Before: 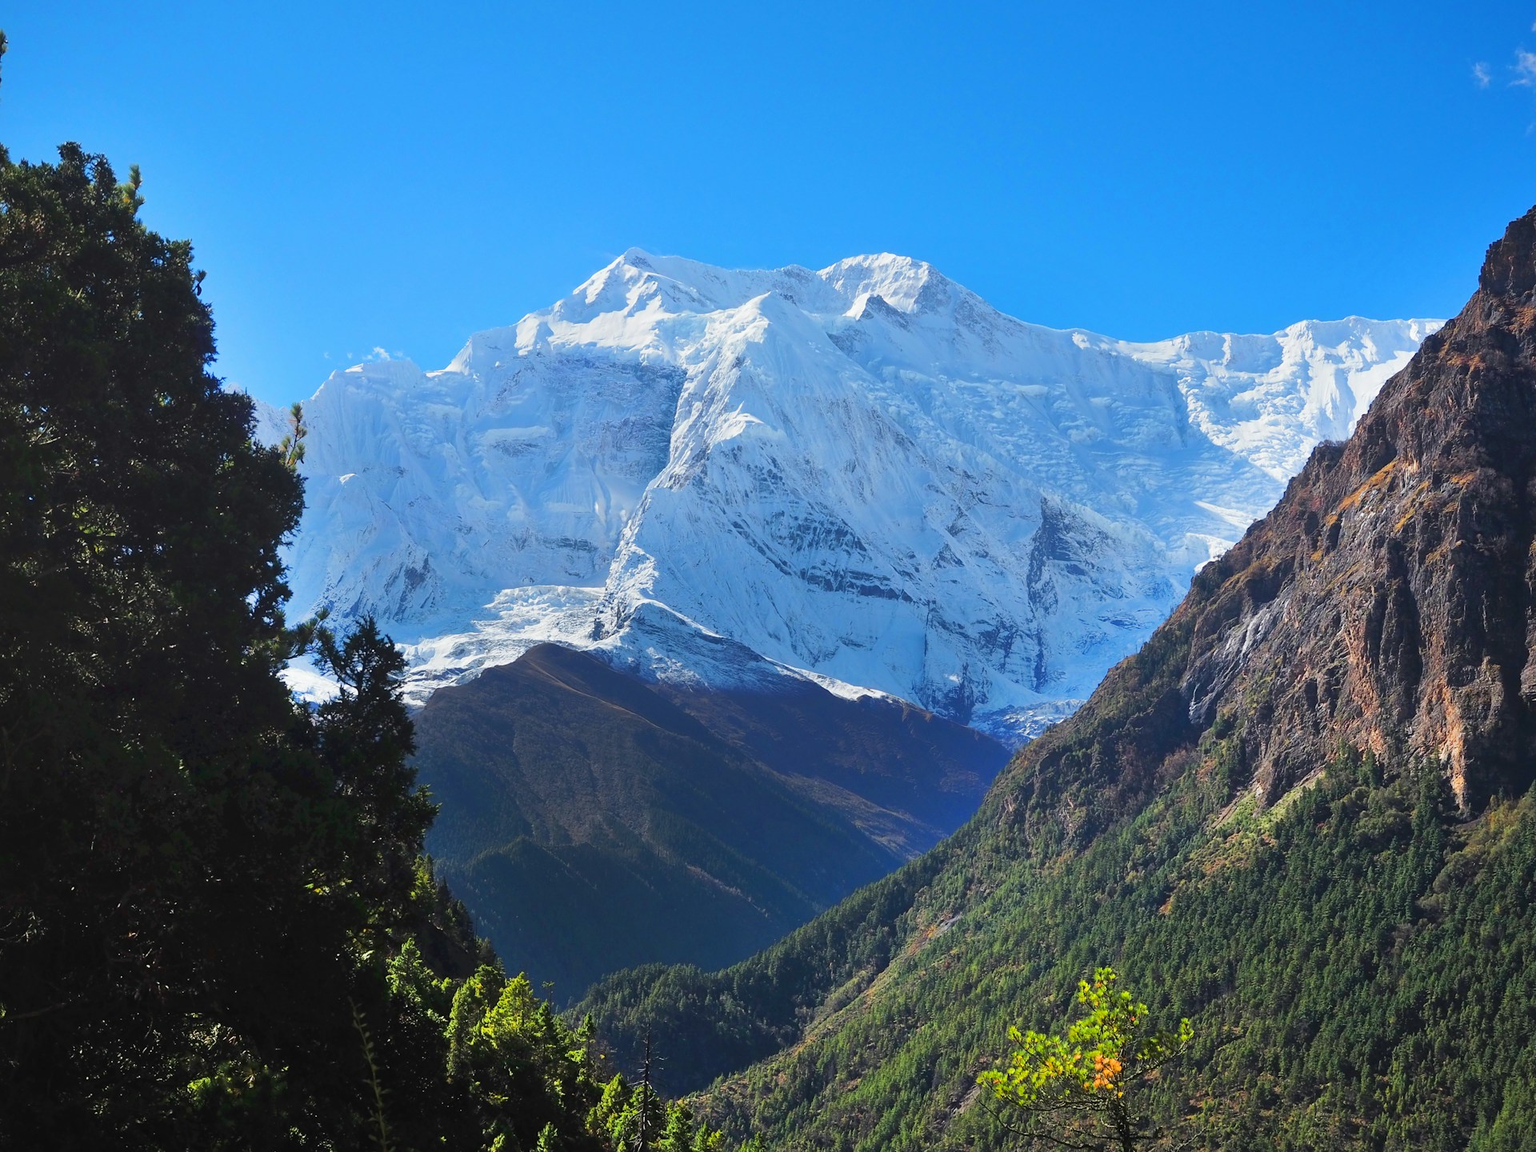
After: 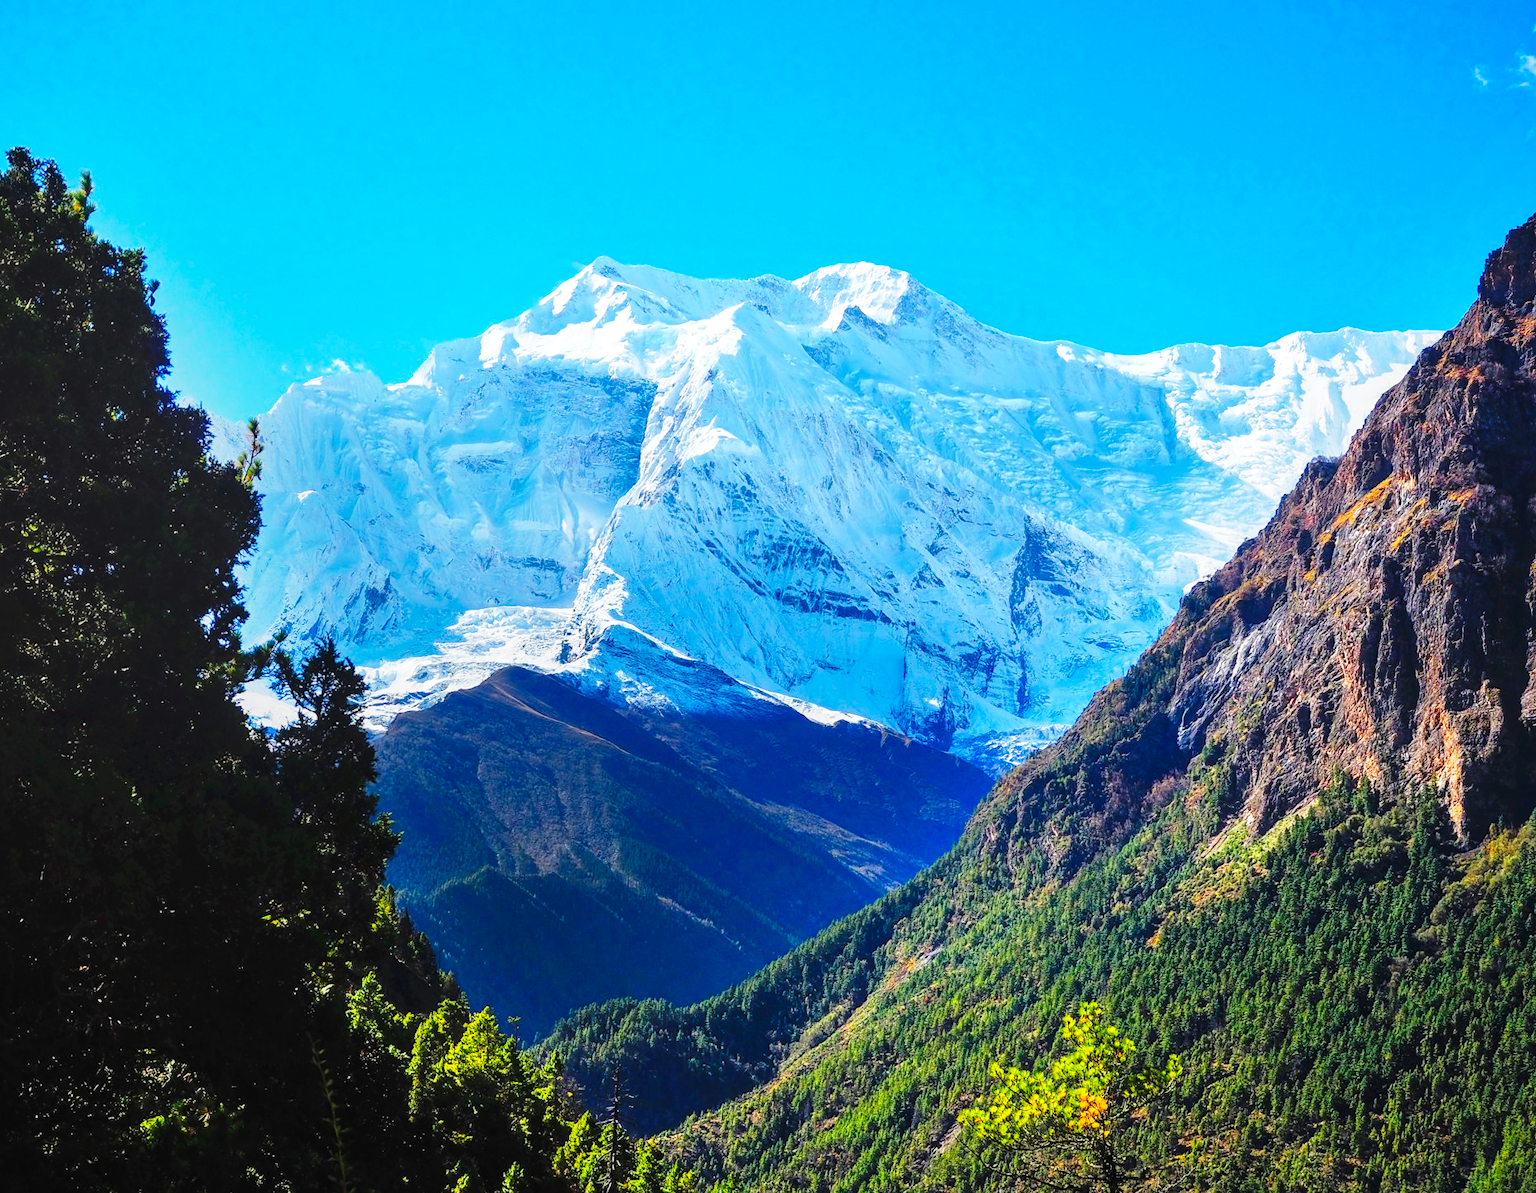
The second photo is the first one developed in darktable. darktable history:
tone equalizer: on, module defaults
base curve: curves: ch0 [(0, 0) (0.04, 0.03) (0.133, 0.232) (0.448, 0.748) (0.843, 0.968) (1, 1)], preserve colors none
color balance rgb: perceptual saturation grading › global saturation 19.707%, global vibrance 28.207%
crop and rotate: left 3.411%
local contrast: on, module defaults
